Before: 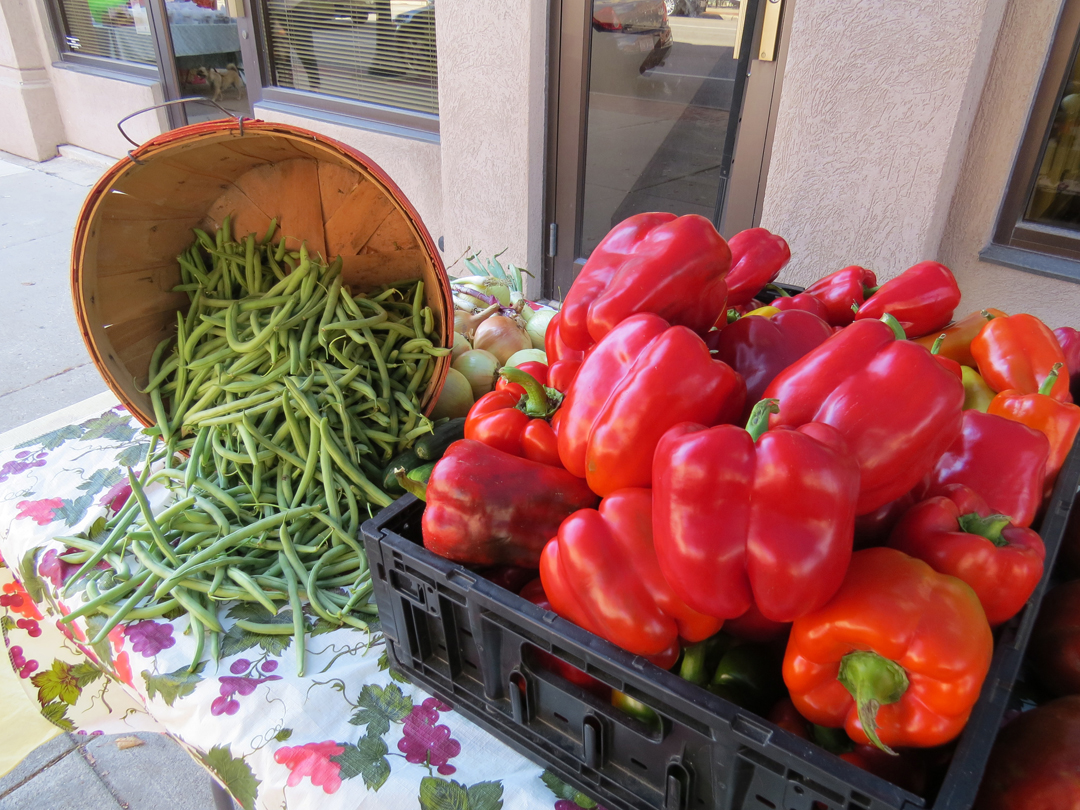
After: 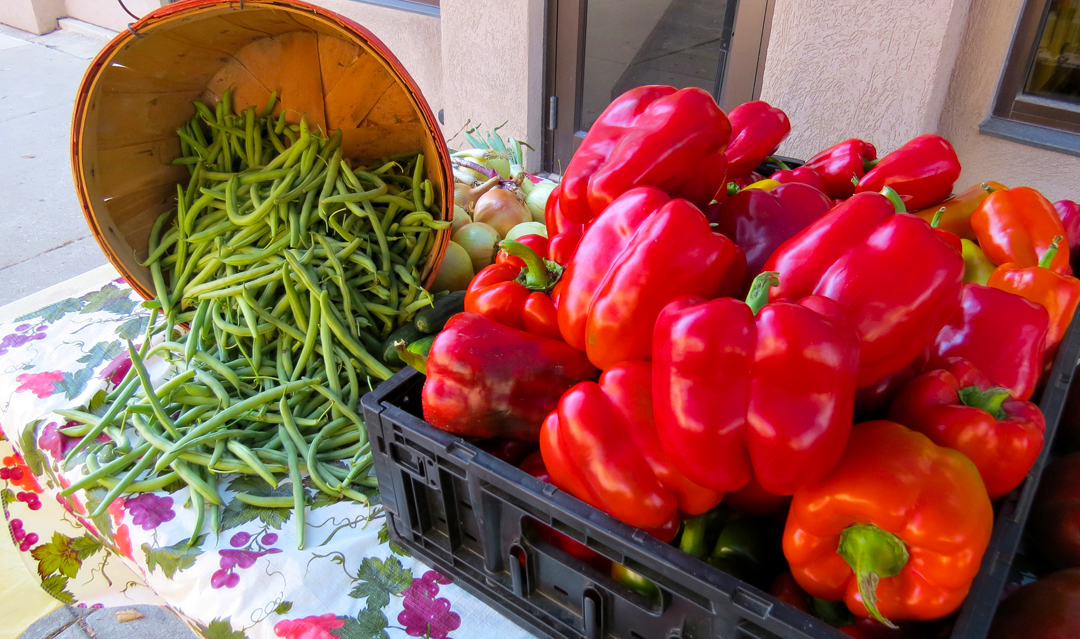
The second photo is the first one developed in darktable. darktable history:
crop and rotate: top 15.762%, bottom 5.337%
color balance rgb: highlights gain › chroma 0.12%, highlights gain › hue 331.48°, perceptual saturation grading › global saturation 19.503%, global vibrance 20%
contrast equalizer: octaves 7, y [[0.6 ×6], [0.55 ×6], [0 ×6], [0 ×6], [0 ×6]], mix 0.148
